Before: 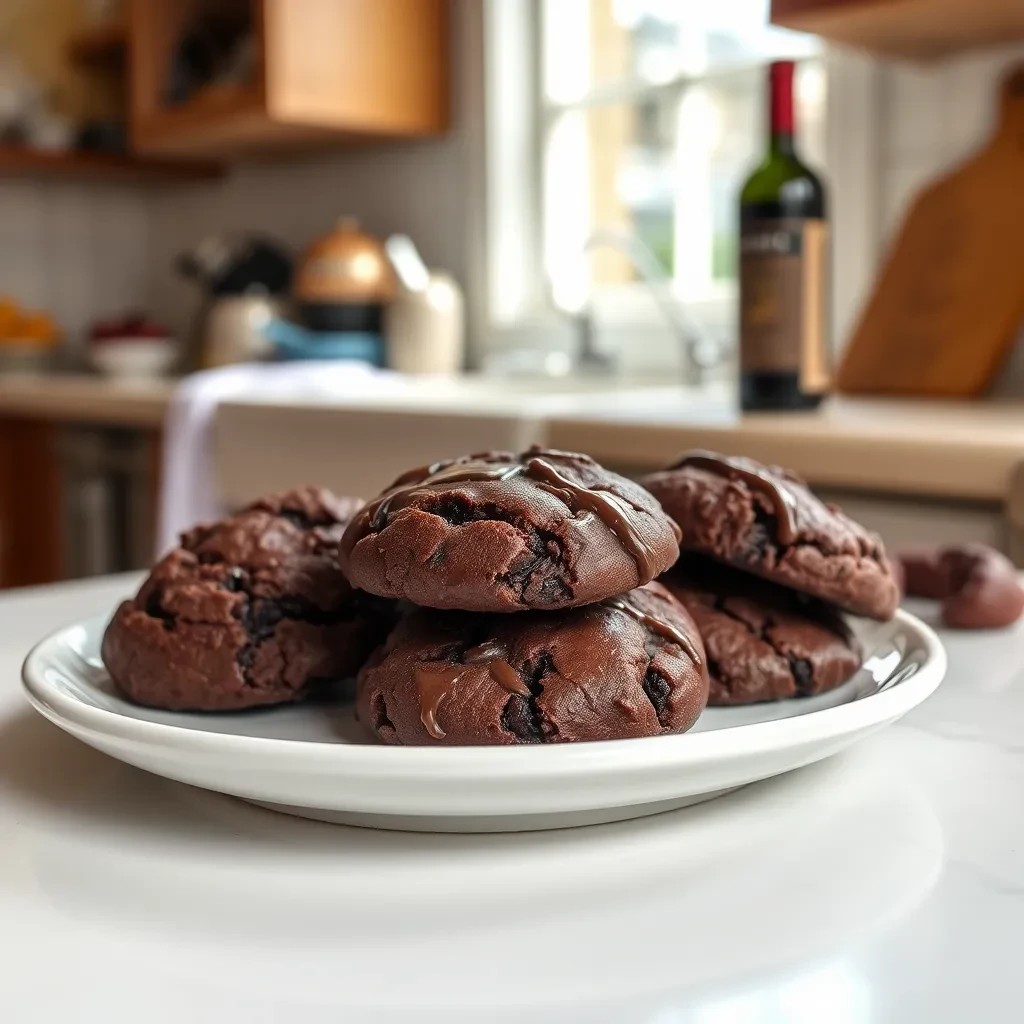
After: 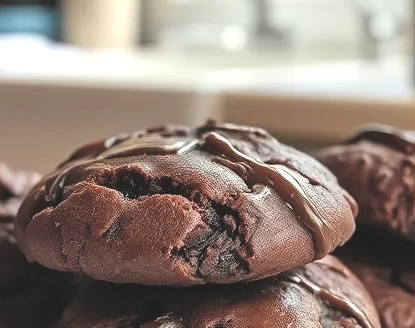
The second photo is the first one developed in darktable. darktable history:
contrast equalizer: octaves 7, y [[0.51, 0.537, 0.559, 0.574, 0.599, 0.618], [0.5 ×6], [0.5 ×6], [0 ×6], [0 ×6]], mix 0.151
crop: left 31.725%, top 31.848%, right 27.718%, bottom 36.119%
exposure: black level correction -0.014, exposure -0.193 EV, compensate exposure bias true, compensate highlight preservation false
contrast brightness saturation: brightness 0.138
levels: levels [0.062, 0.494, 0.925]
